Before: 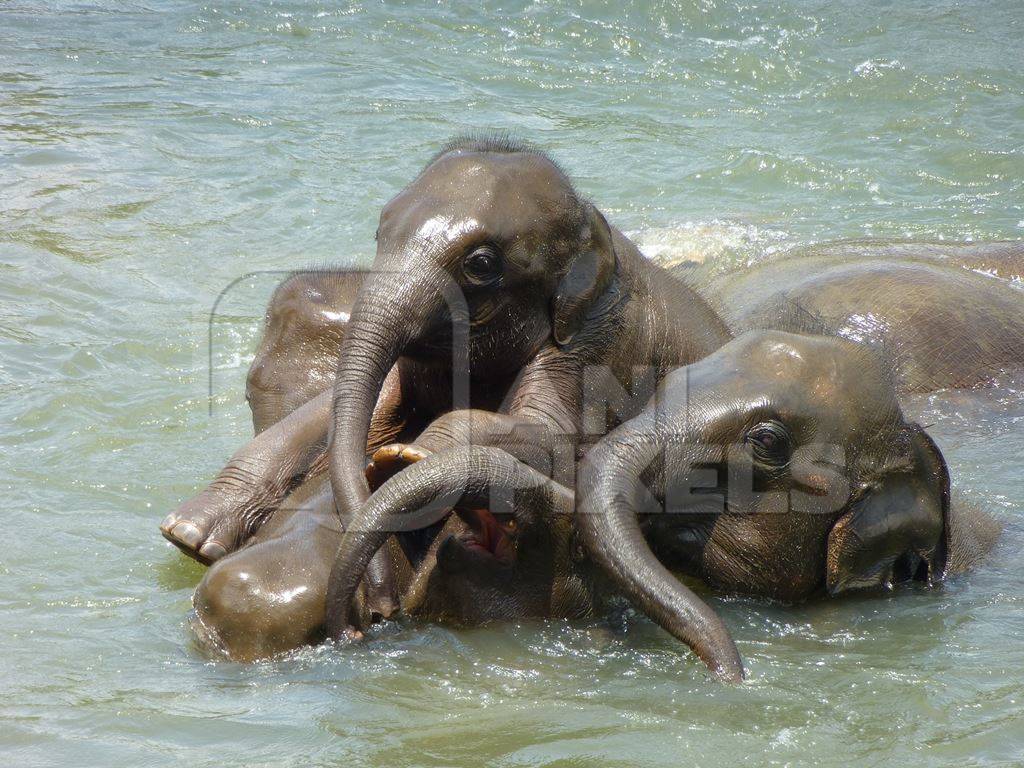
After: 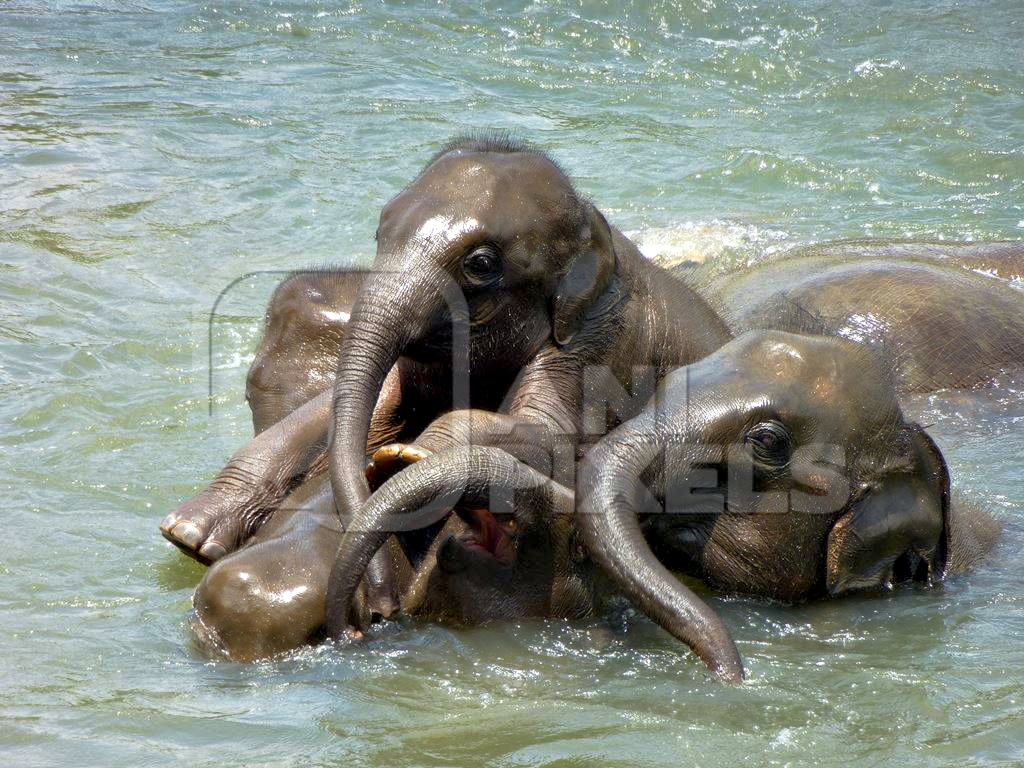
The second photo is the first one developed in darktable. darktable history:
tone curve: curves: ch0 [(0, 0) (0.15, 0.17) (0.452, 0.437) (0.611, 0.588) (0.751, 0.749) (1, 1)]; ch1 [(0, 0) (0.325, 0.327) (0.412, 0.45) (0.453, 0.484) (0.5, 0.499) (0.541, 0.55) (0.617, 0.612) (0.695, 0.697) (1, 1)]; ch2 [(0, 0) (0.386, 0.397) (0.452, 0.459) (0.505, 0.498) (0.524, 0.547) (0.574, 0.566) (0.633, 0.641) (1, 1)], preserve colors none
contrast equalizer: octaves 7, y [[0.528, 0.548, 0.563, 0.562, 0.546, 0.526], [0.55 ×6], [0 ×6], [0 ×6], [0 ×6]]
